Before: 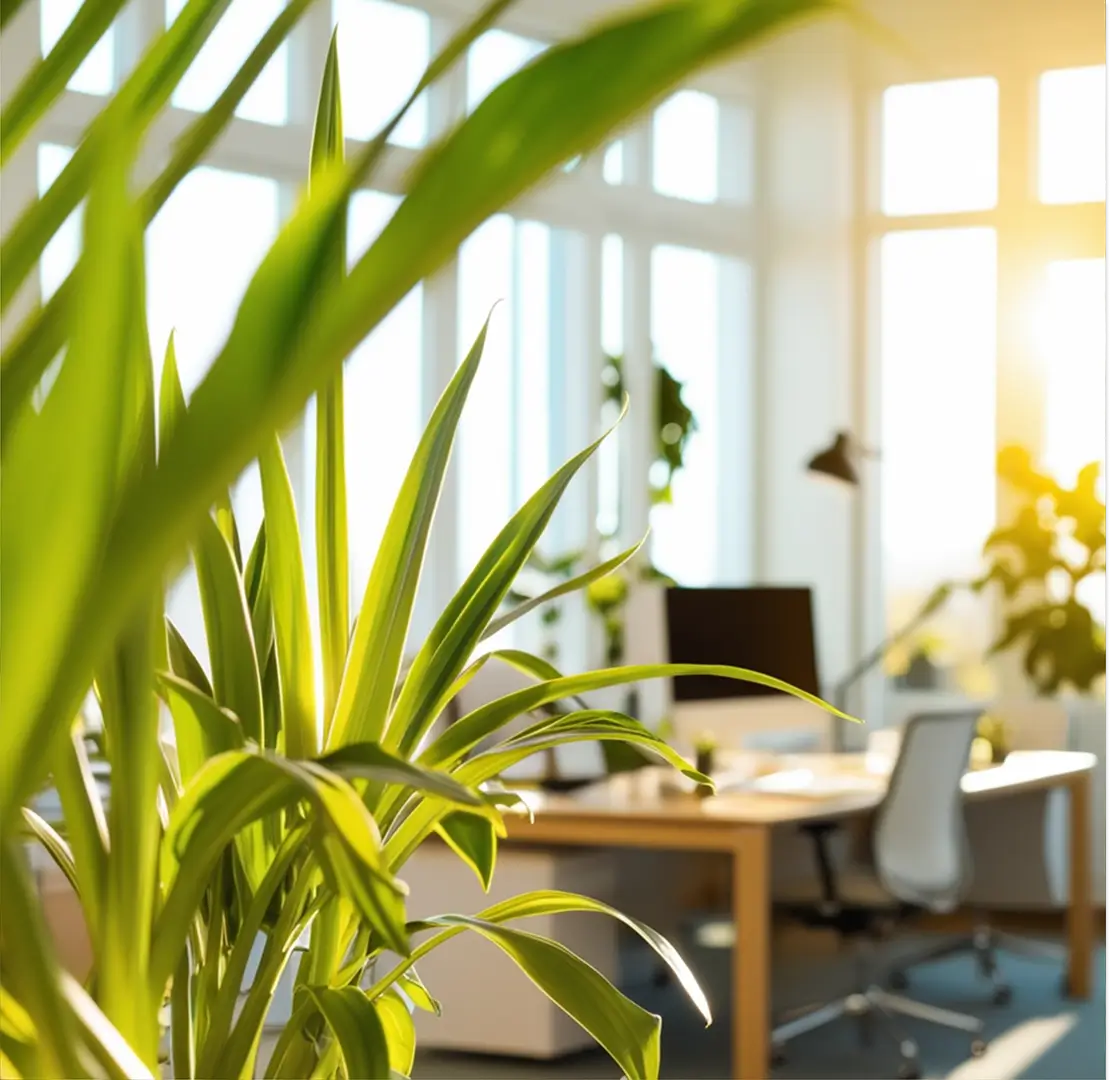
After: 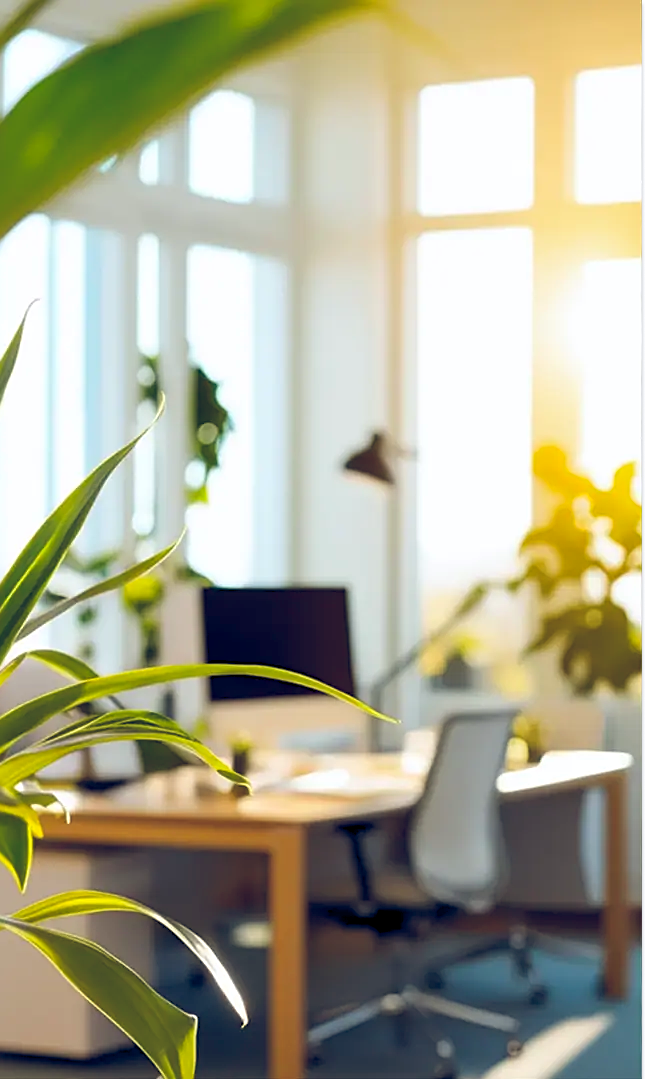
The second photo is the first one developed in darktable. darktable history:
crop: left 41.821%
color balance rgb: global offset › luminance -0.281%, global offset › chroma 0.313%, global offset › hue 258.41°, perceptual saturation grading › global saturation 17.812%
sharpen: on, module defaults
